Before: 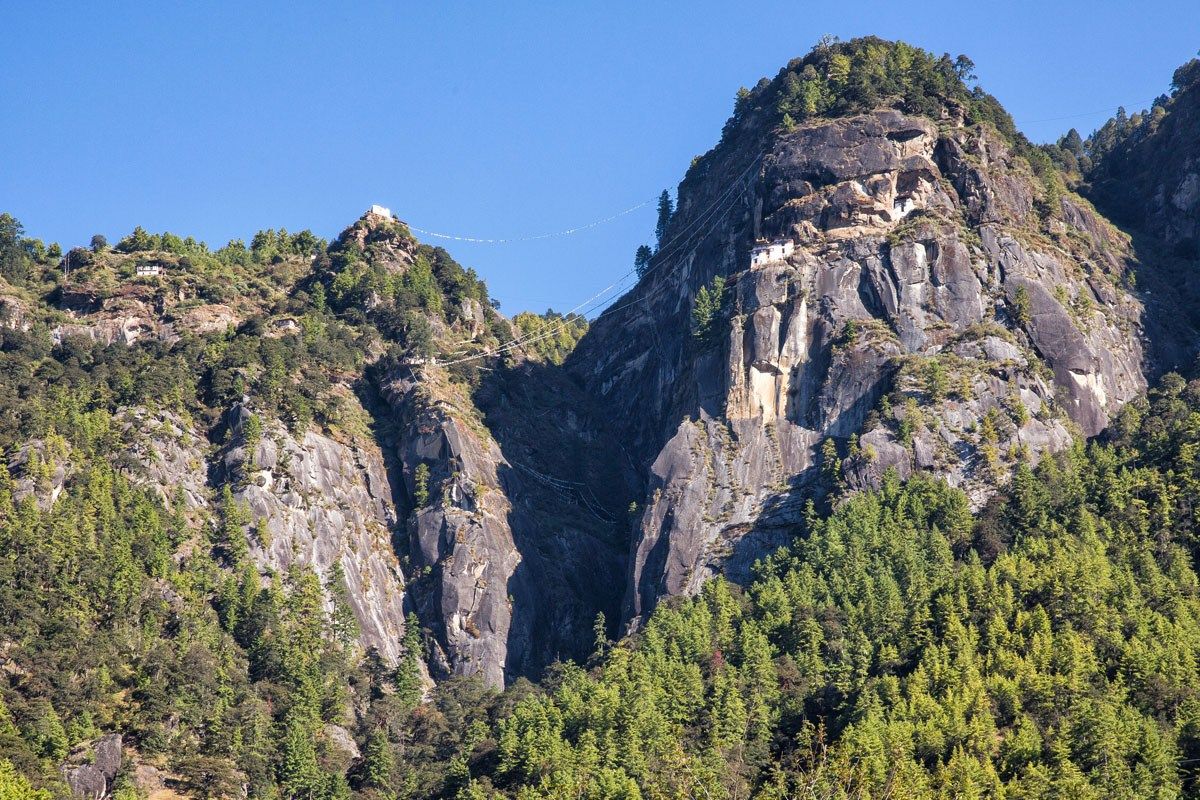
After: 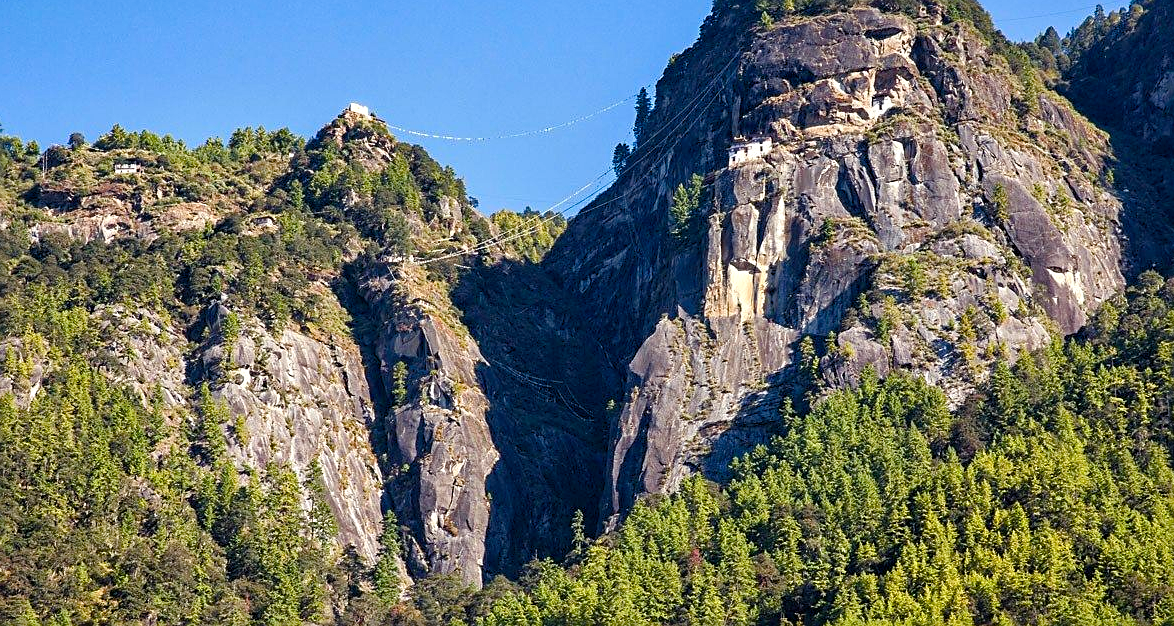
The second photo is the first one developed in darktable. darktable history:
crop and rotate: left 1.848%, top 12.83%, right 0.299%, bottom 8.848%
color balance rgb: shadows lift › luminance -10.093%, highlights gain › luminance 5.733%, highlights gain › chroma 1.274%, highlights gain › hue 93.22°, perceptual saturation grading › global saturation 20%, perceptual saturation grading › highlights -14.397%, perceptual saturation grading › shadows 49.257%
haze removal: compatibility mode true, adaptive false
sharpen: on, module defaults
